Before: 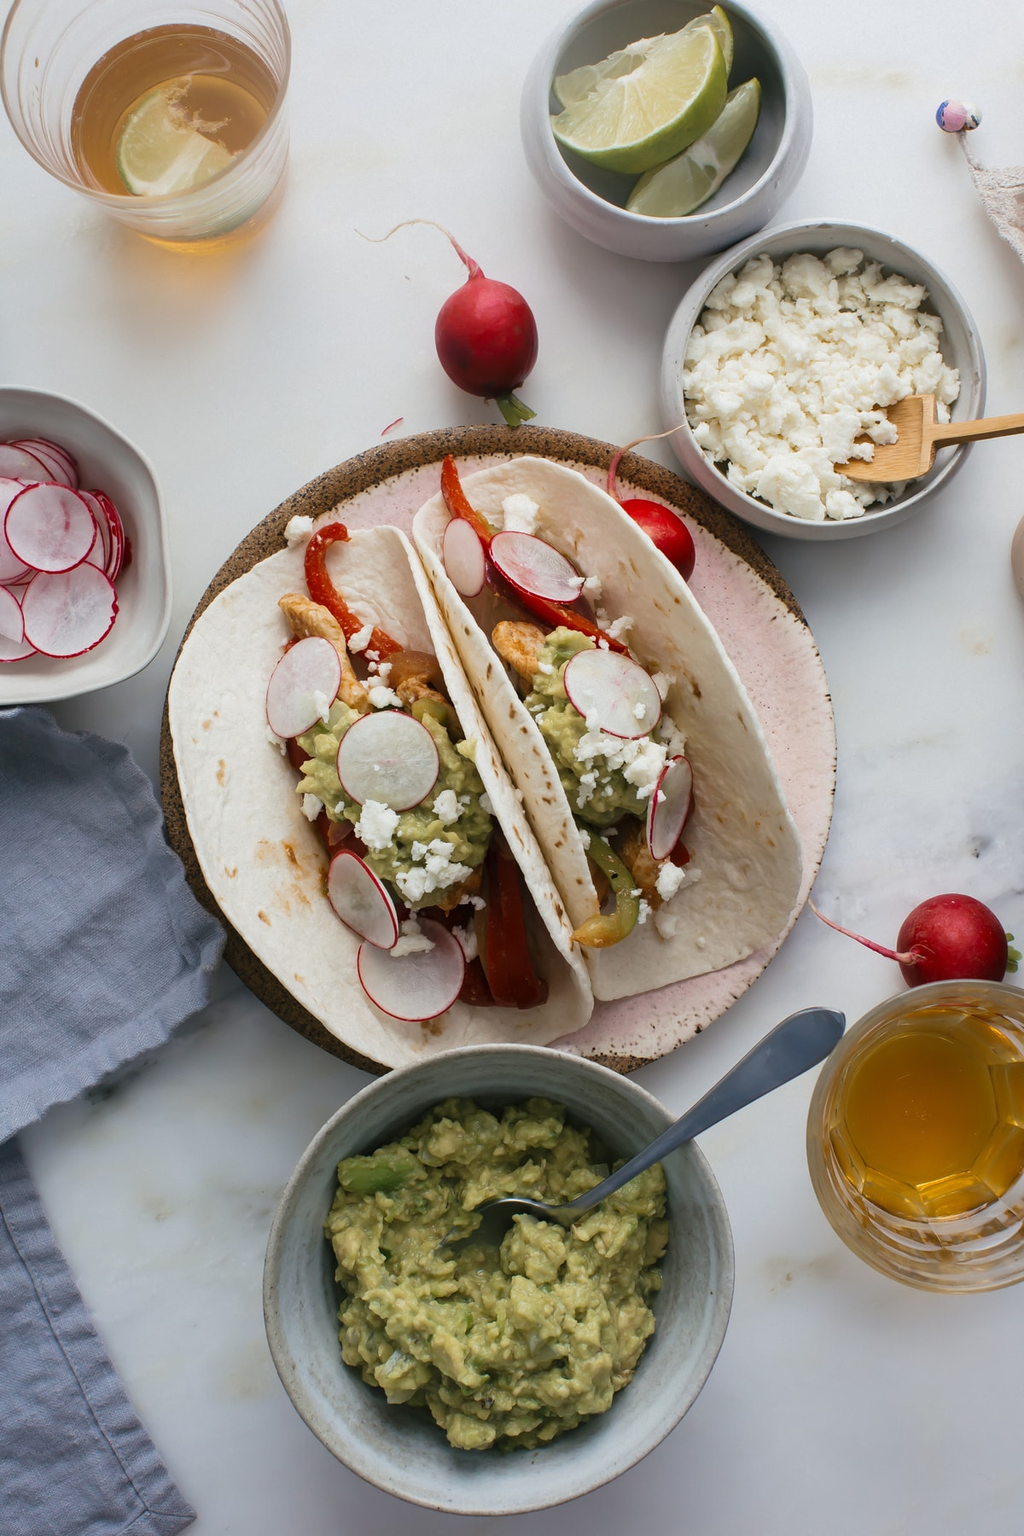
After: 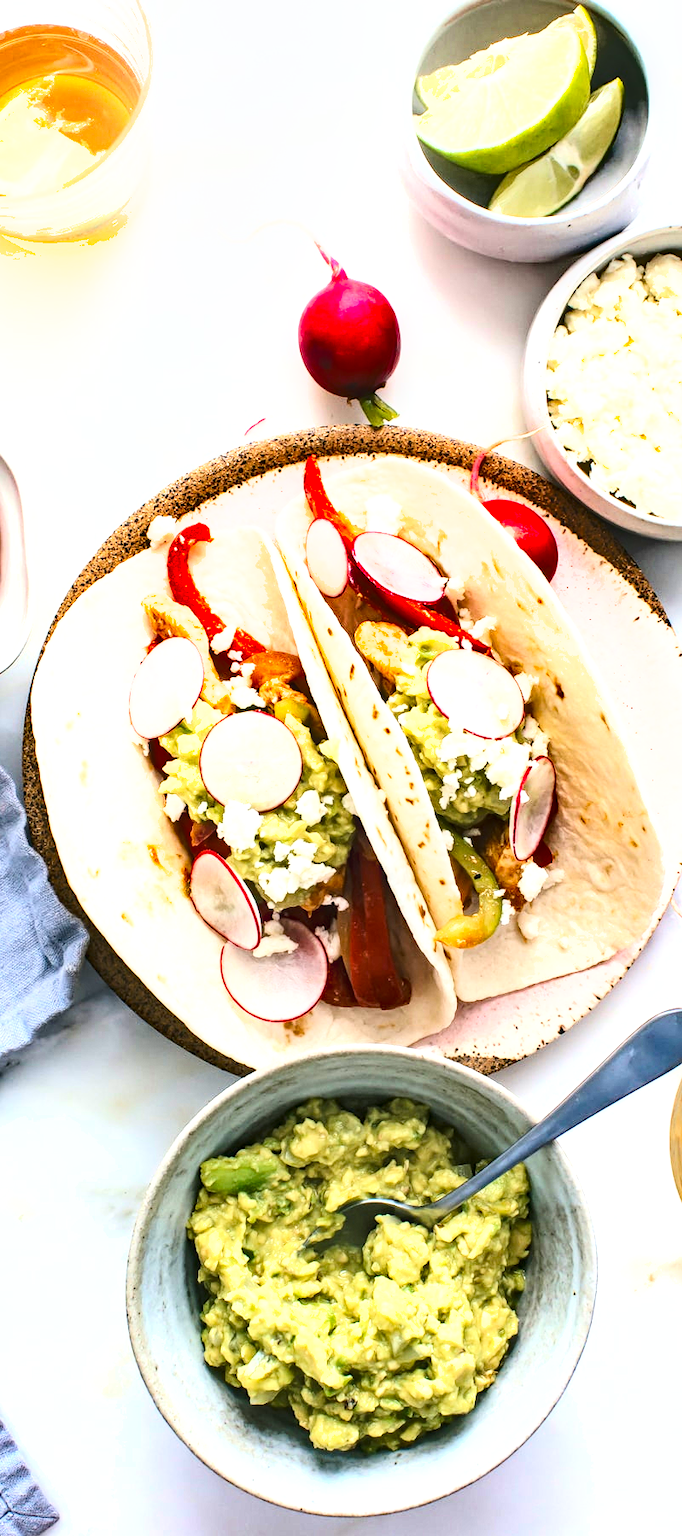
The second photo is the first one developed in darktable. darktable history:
exposure: black level correction 0.001, exposure 1.638 EV, compensate highlight preservation false
crop and rotate: left 13.47%, right 19.881%
local contrast: on, module defaults
shadows and highlights: soften with gaussian
haze removal: adaptive false
base curve: curves: ch0 [(0, 0) (0.028, 0.03) (0.121, 0.232) (0.46, 0.748) (0.859, 0.968) (1, 1)]
